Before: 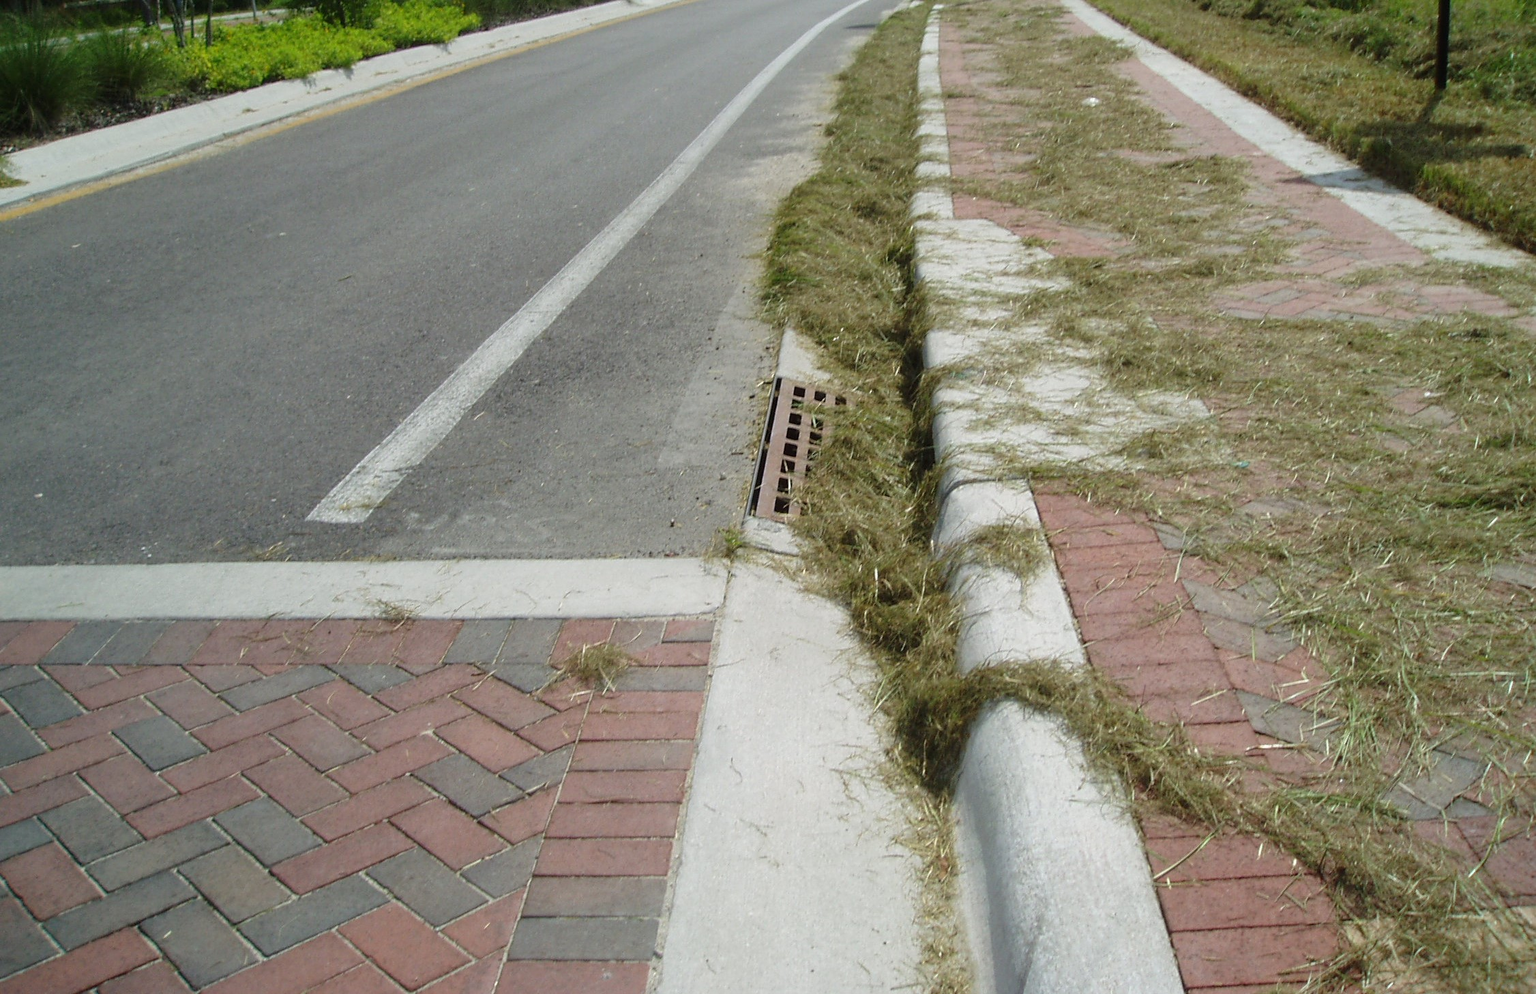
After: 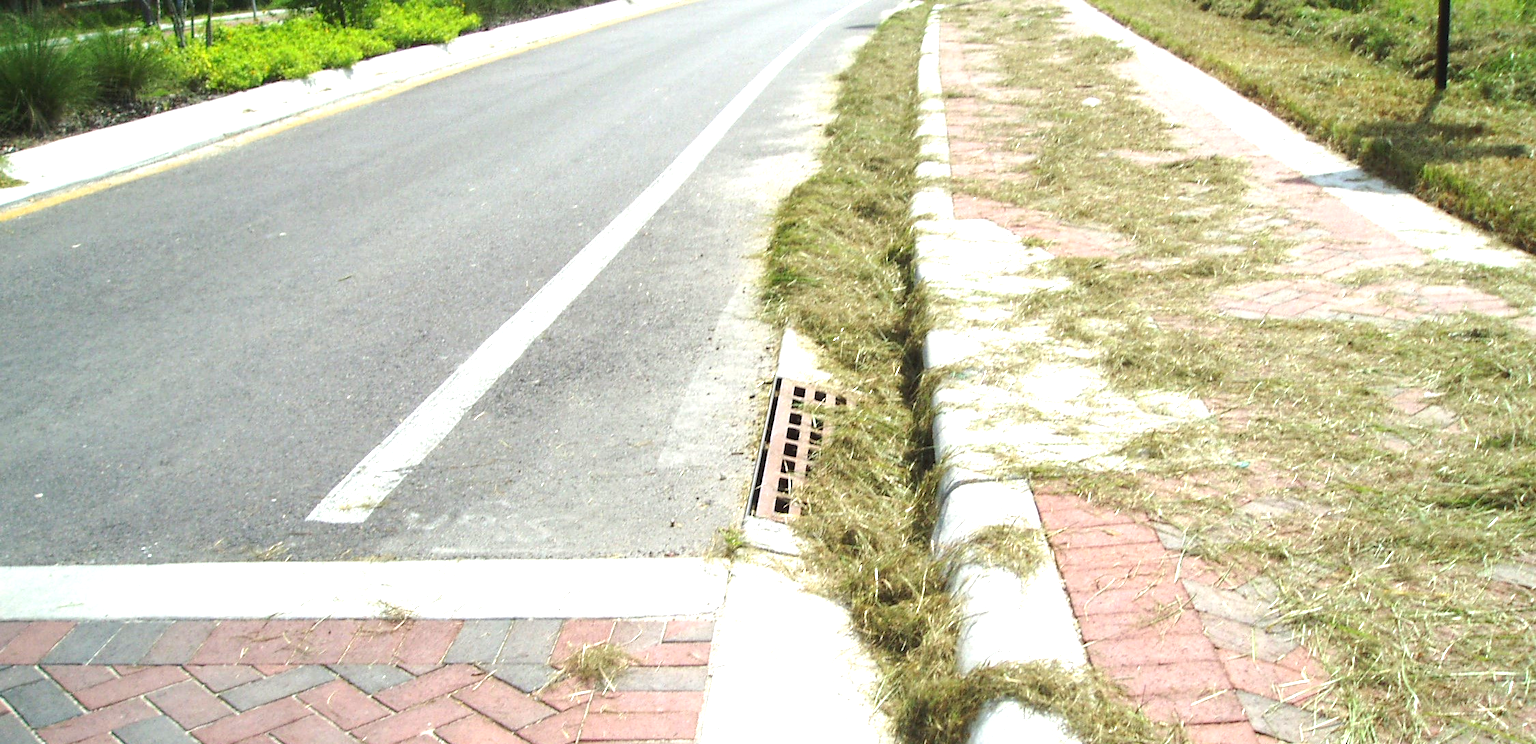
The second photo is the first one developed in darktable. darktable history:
crop: bottom 24.967%
exposure: black level correction 0, exposure 1.379 EV, compensate exposure bias true, compensate highlight preservation false
levels: levels [0, 0.492, 0.984]
